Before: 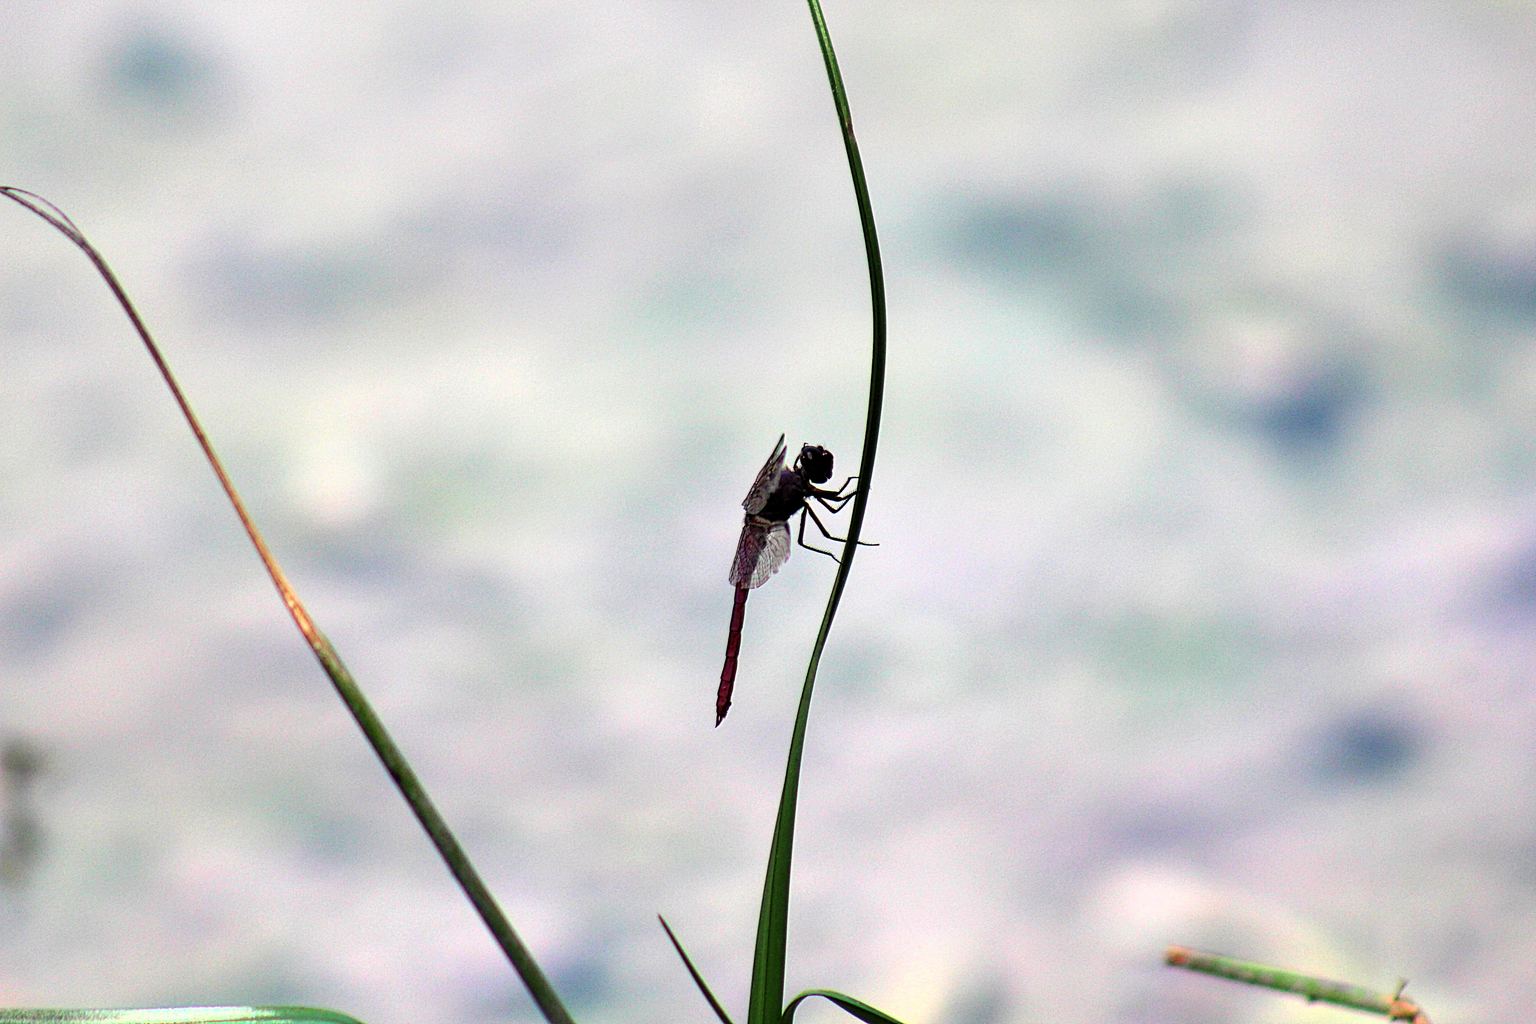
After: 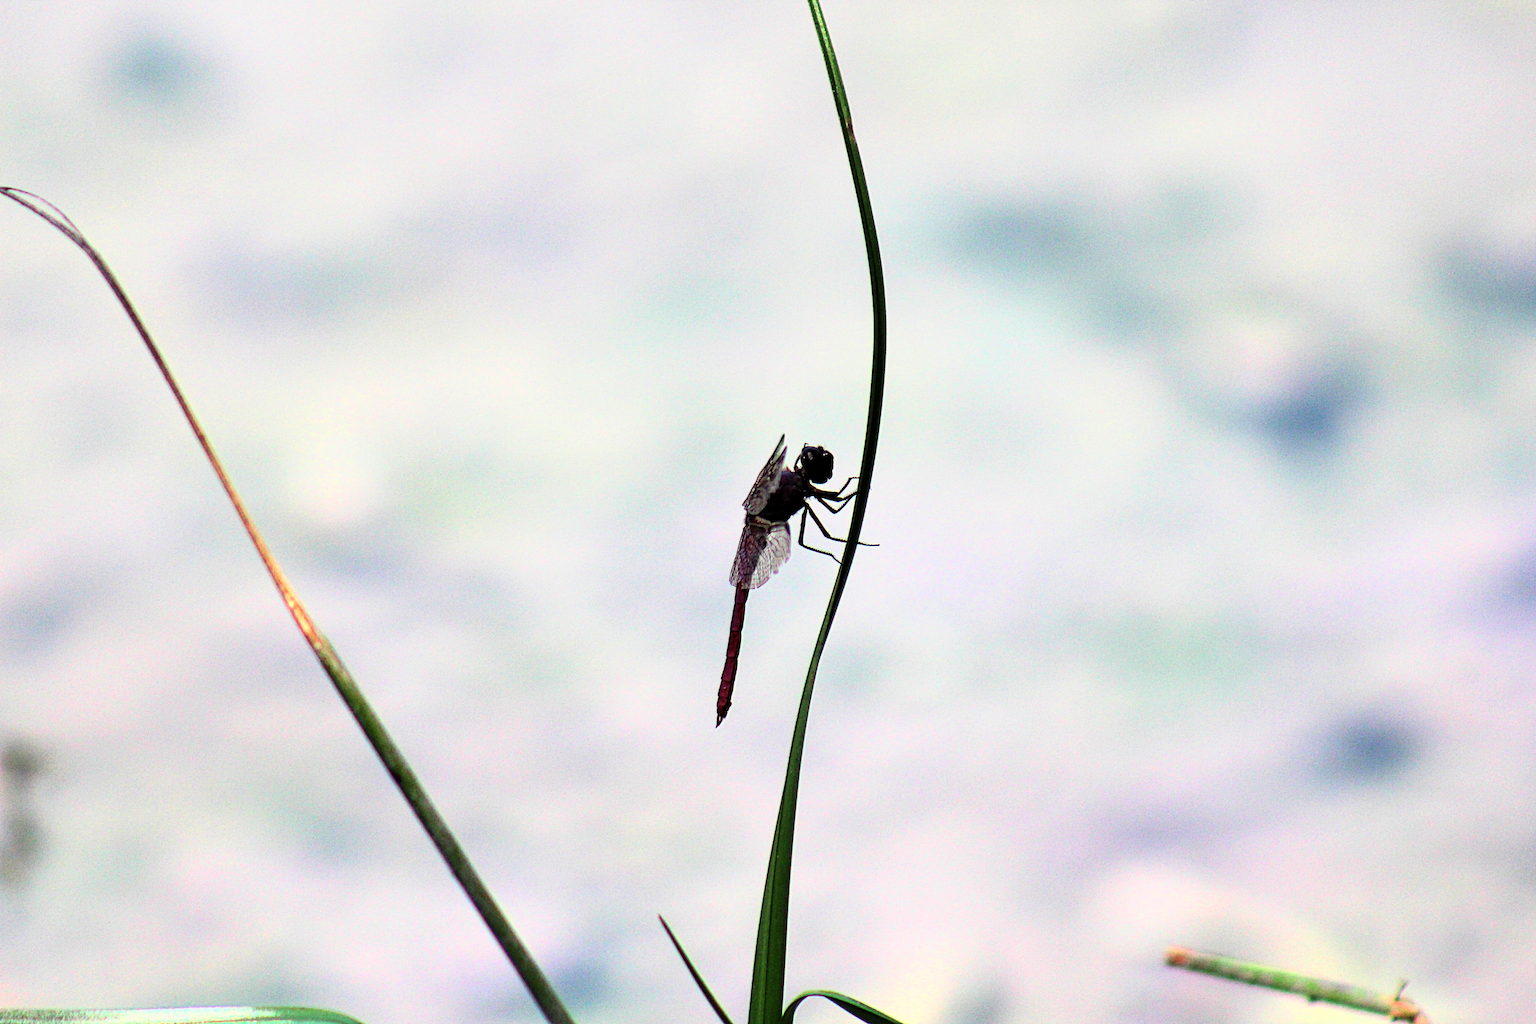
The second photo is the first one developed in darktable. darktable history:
tone curve: curves: ch0 [(0, 0) (0.091, 0.075) (0.409, 0.457) (0.733, 0.82) (0.844, 0.908) (0.909, 0.942) (1, 0.973)]; ch1 [(0, 0) (0.437, 0.404) (0.5, 0.5) (0.529, 0.556) (0.58, 0.606) (0.616, 0.654) (1, 1)]; ch2 [(0, 0) (0.442, 0.415) (0.5, 0.5) (0.535, 0.557) (0.585, 0.62) (1, 1)]
